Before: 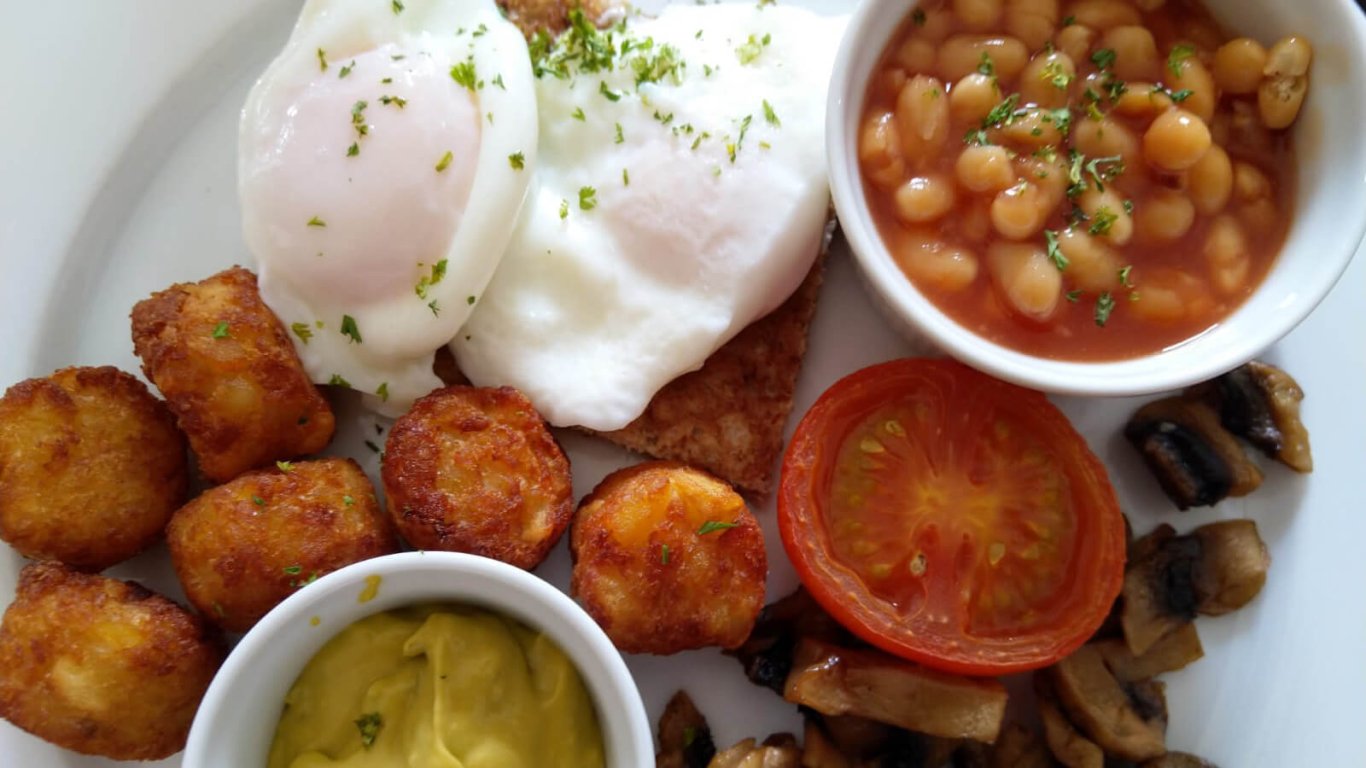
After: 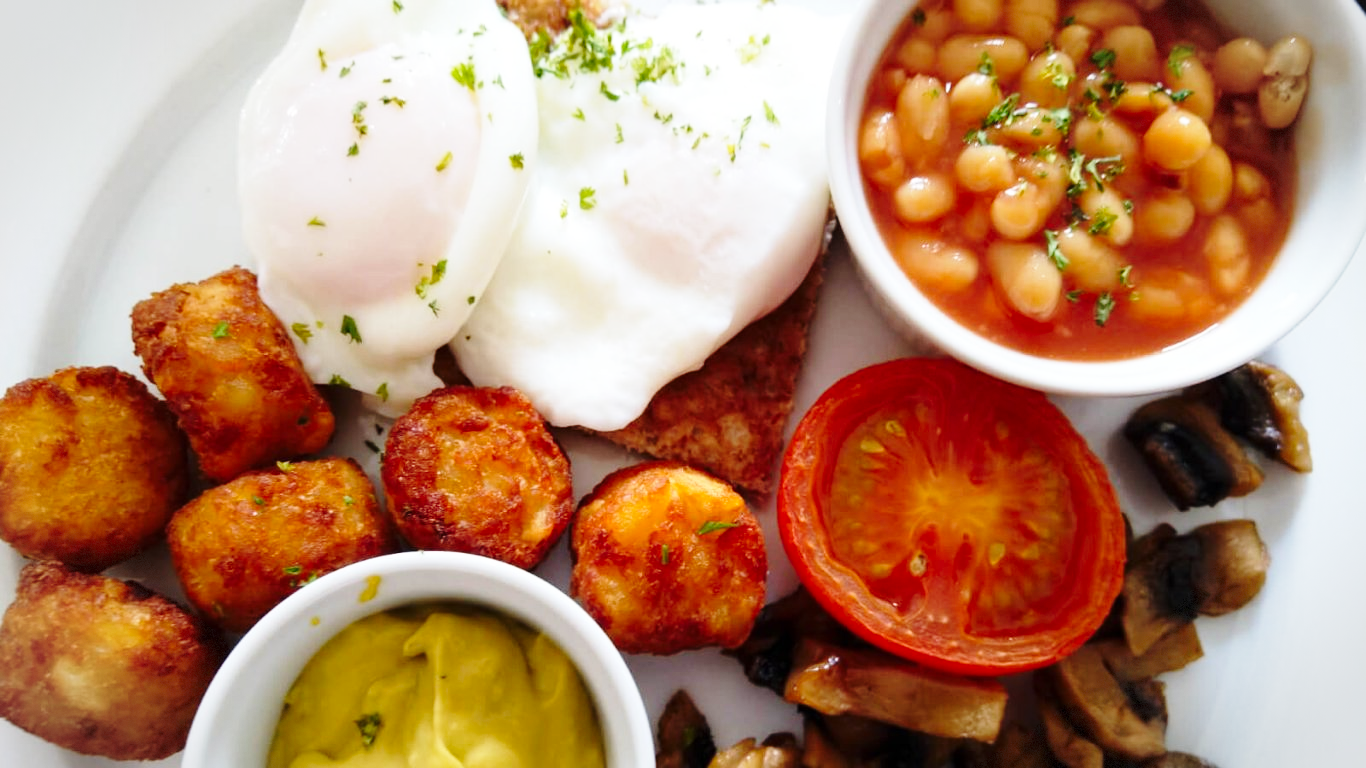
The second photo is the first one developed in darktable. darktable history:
vignetting: fall-off start 91%, fall-off radius 39.39%, brightness -0.182, saturation -0.3, width/height ratio 1.219, shape 1.3, dithering 8-bit output, unbound false
base curve: curves: ch0 [(0, 0) (0.028, 0.03) (0.121, 0.232) (0.46, 0.748) (0.859, 0.968) (1, 1)], preserve colors none
